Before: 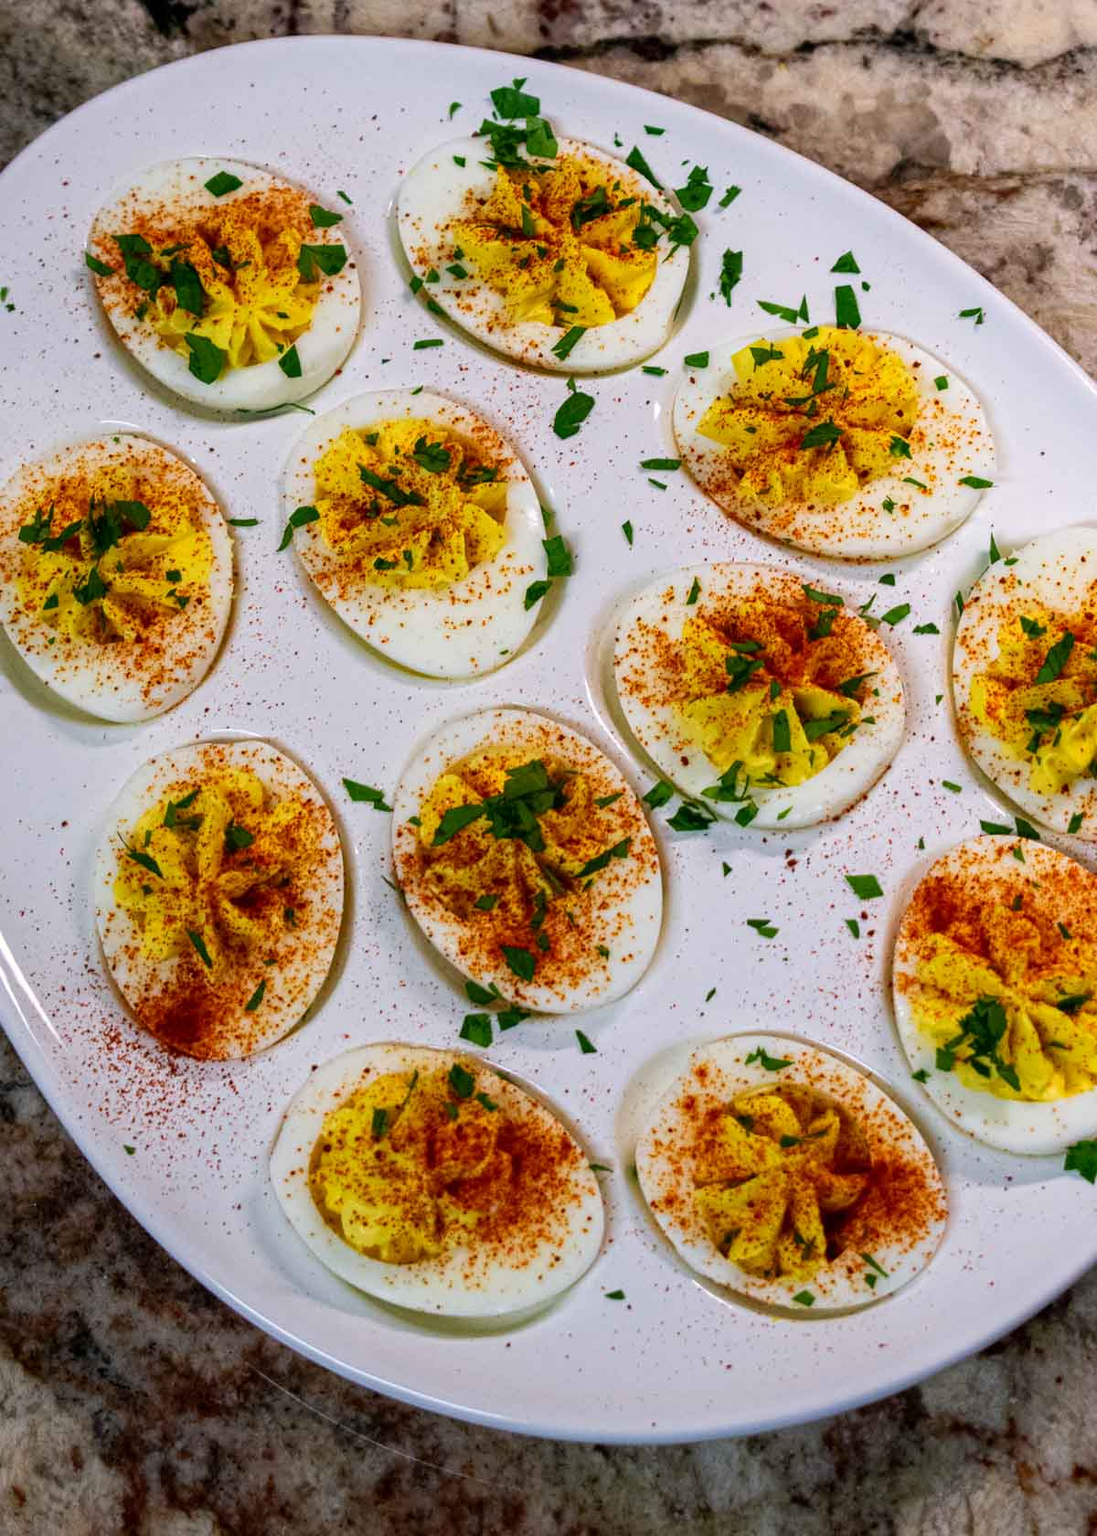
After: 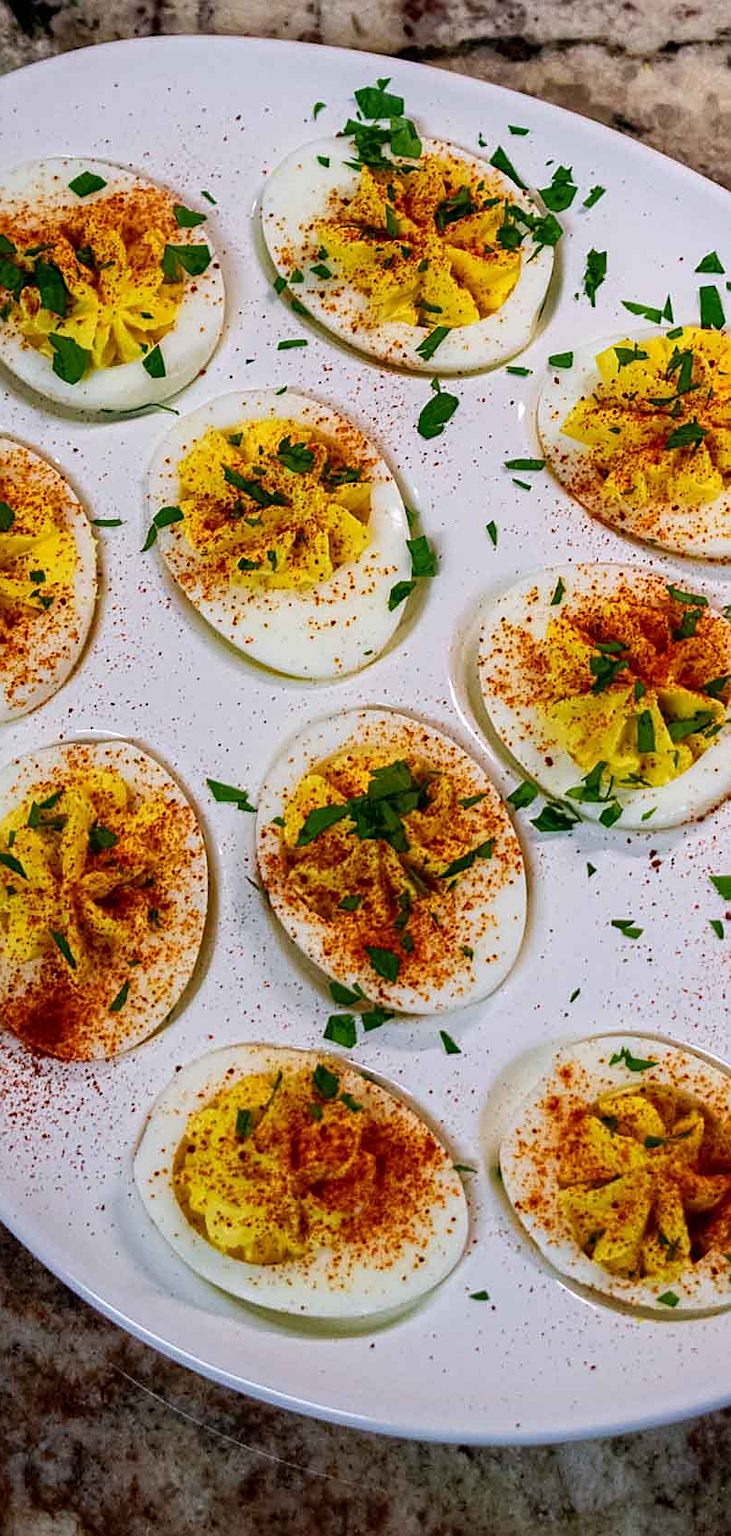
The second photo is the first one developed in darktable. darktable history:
sharpen: on, module defaults
crop and rotate: left 12.492%, right 20.784%
